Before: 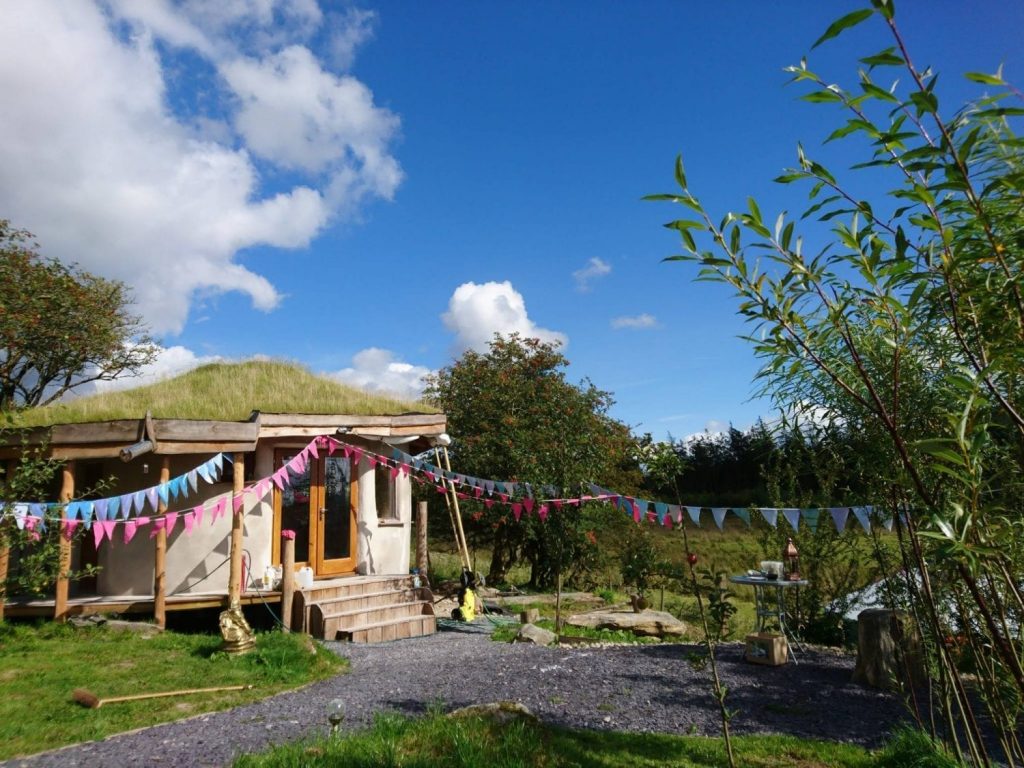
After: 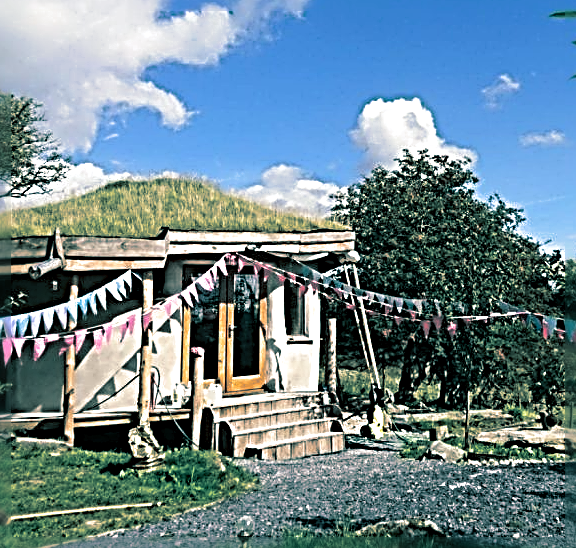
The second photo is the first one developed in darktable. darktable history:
white balance: red 1, blue 1
crop: left 8.966%, top 23.852%, right 34.699%, bottom 4.703%
tone equalizer: on, module defaults
split-toning: shadows › hue 186.43°, highlights › hue 49.29°, compress 30.29%
exposure: exposure 0.2 EV, compensate highlight preservation false
sharpen: radius 4.001, amount 2
